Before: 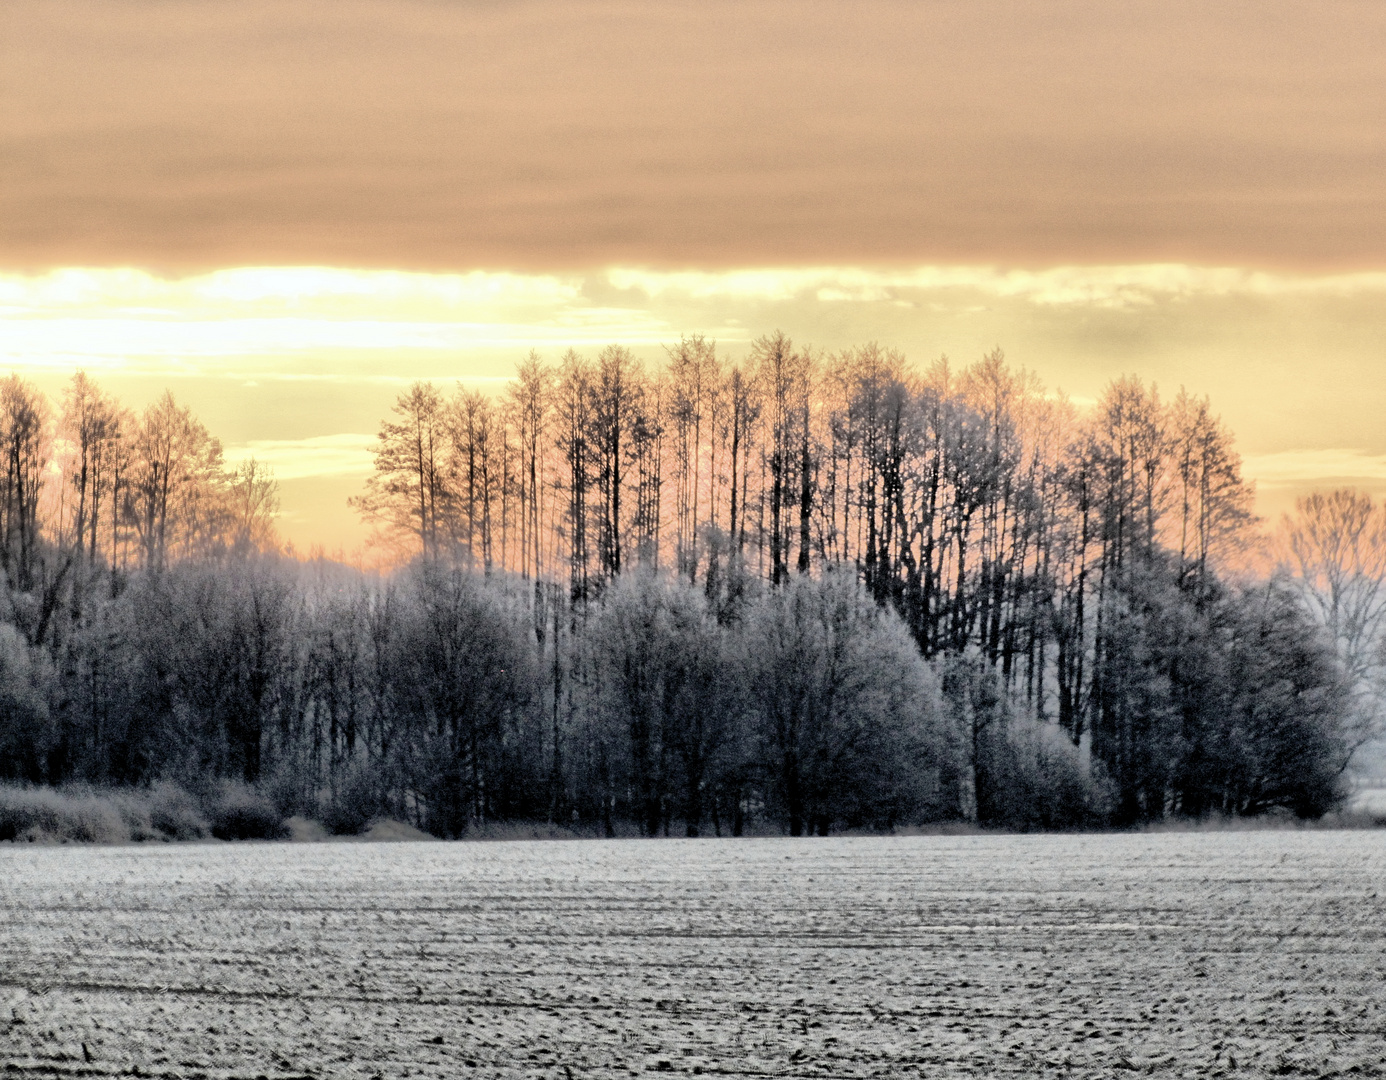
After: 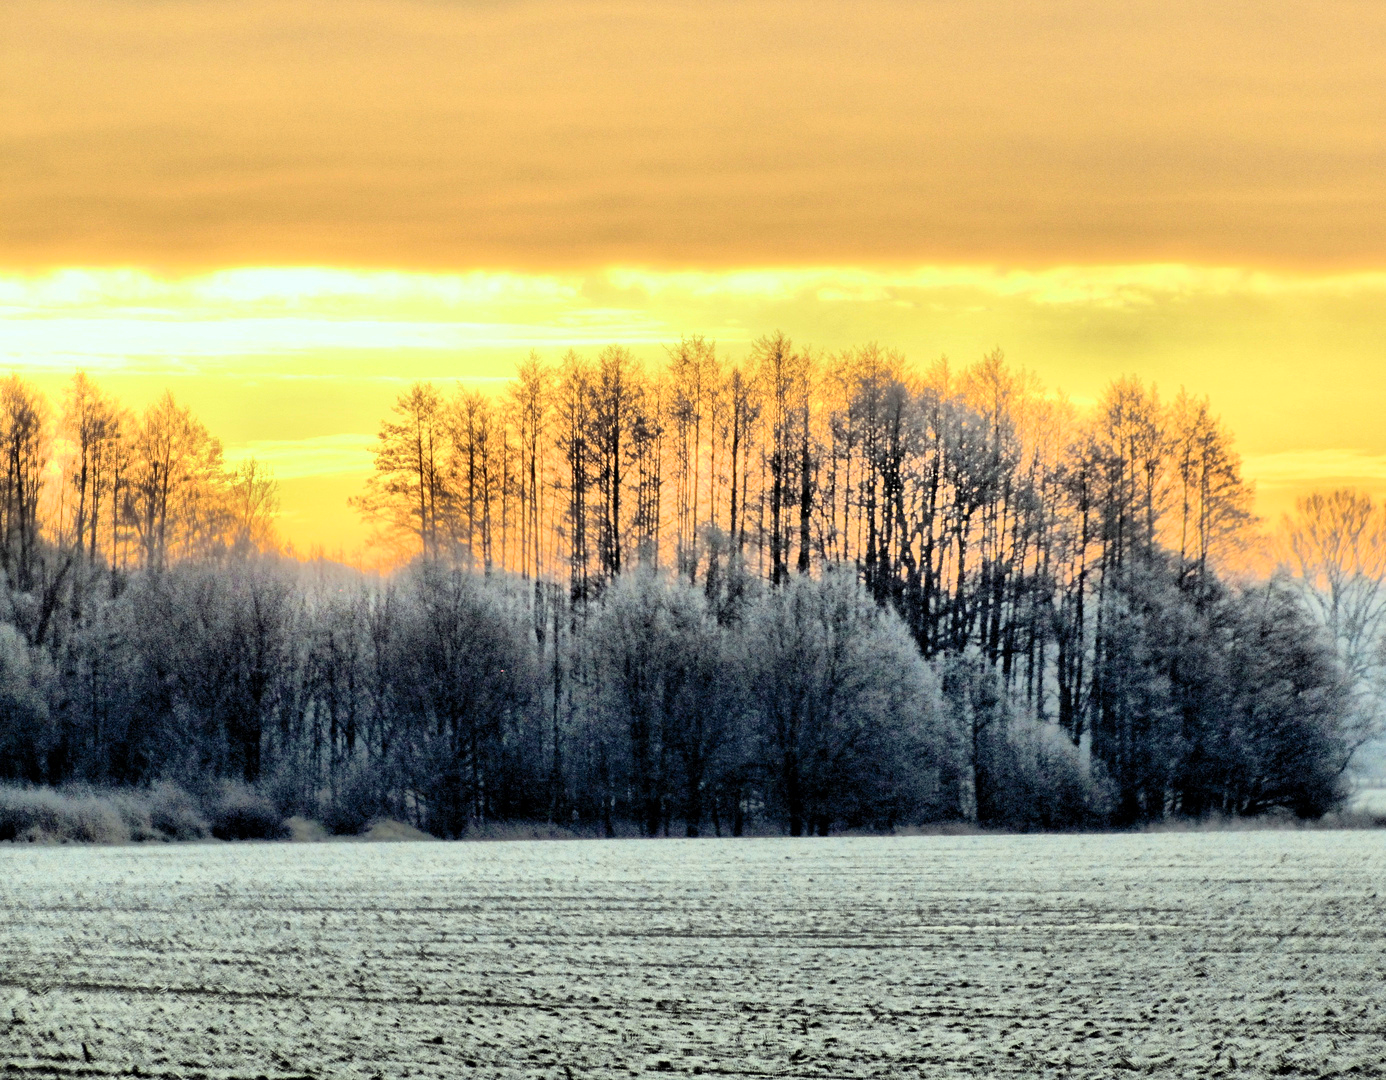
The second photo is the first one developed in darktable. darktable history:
contrast brightness saturation: contrast 0.15, brightness 0.05
color correction: highlights a* -10.77, highlights b* 9.8, saturation 1.72
white balance: red 1.05, blue 1.072
